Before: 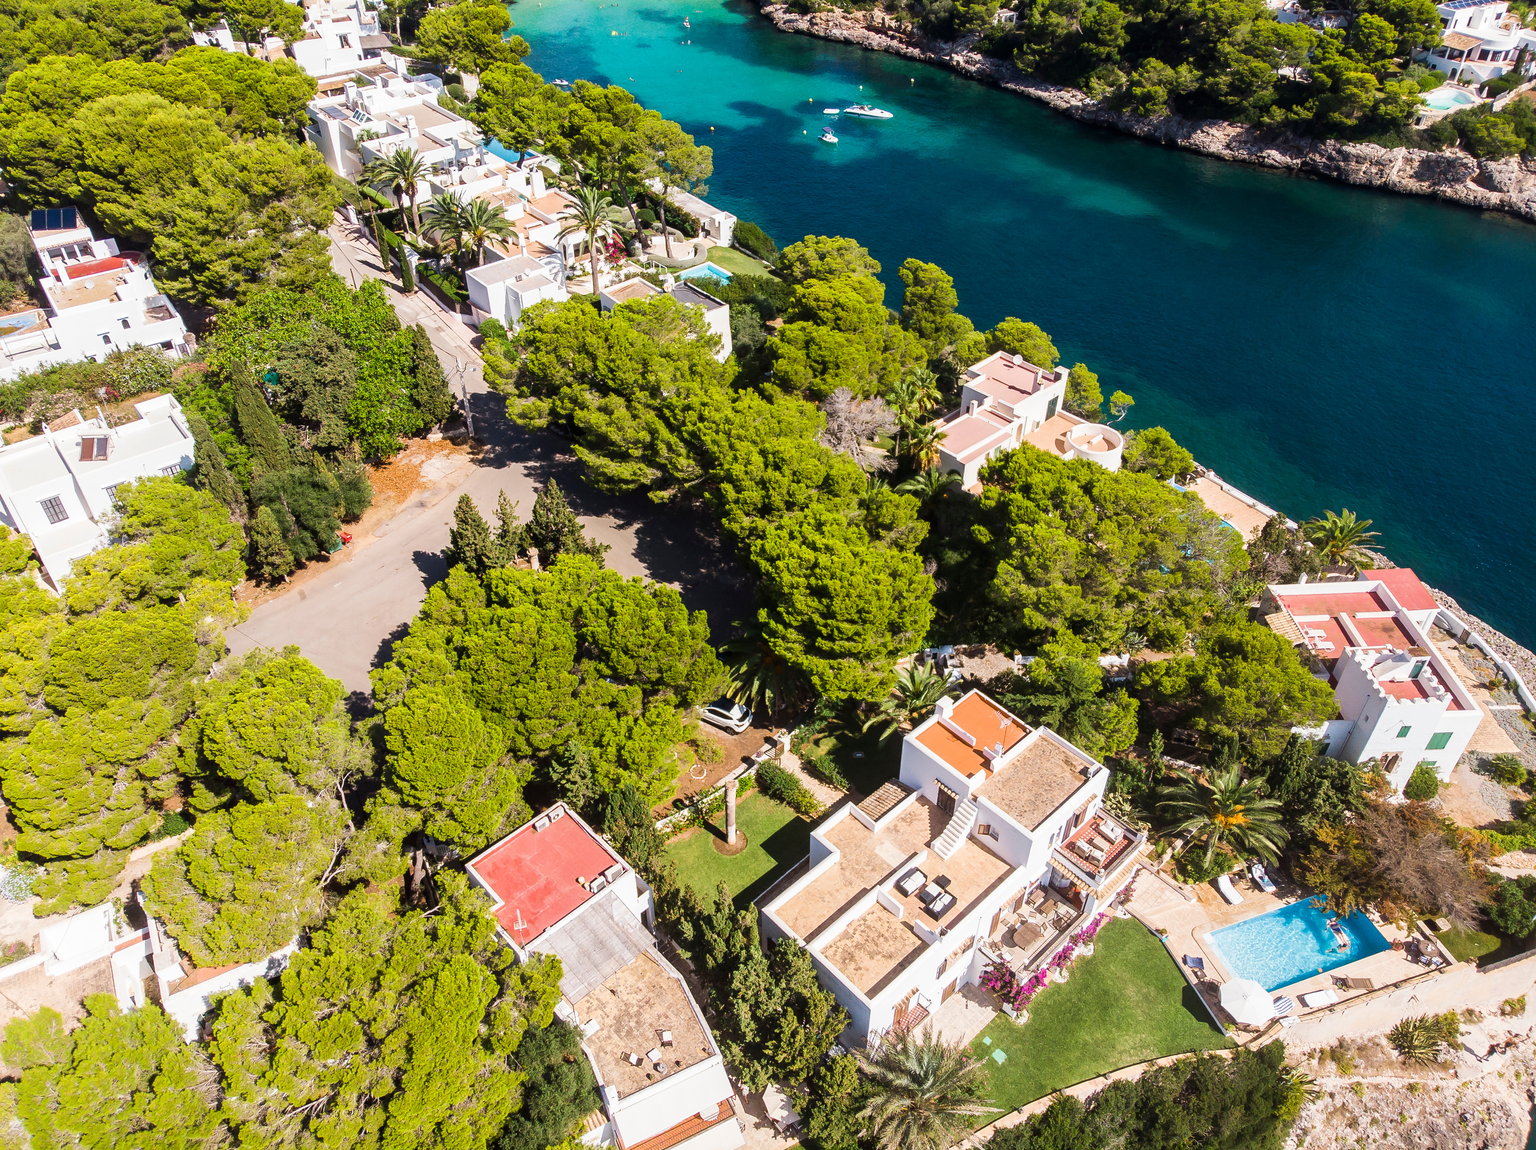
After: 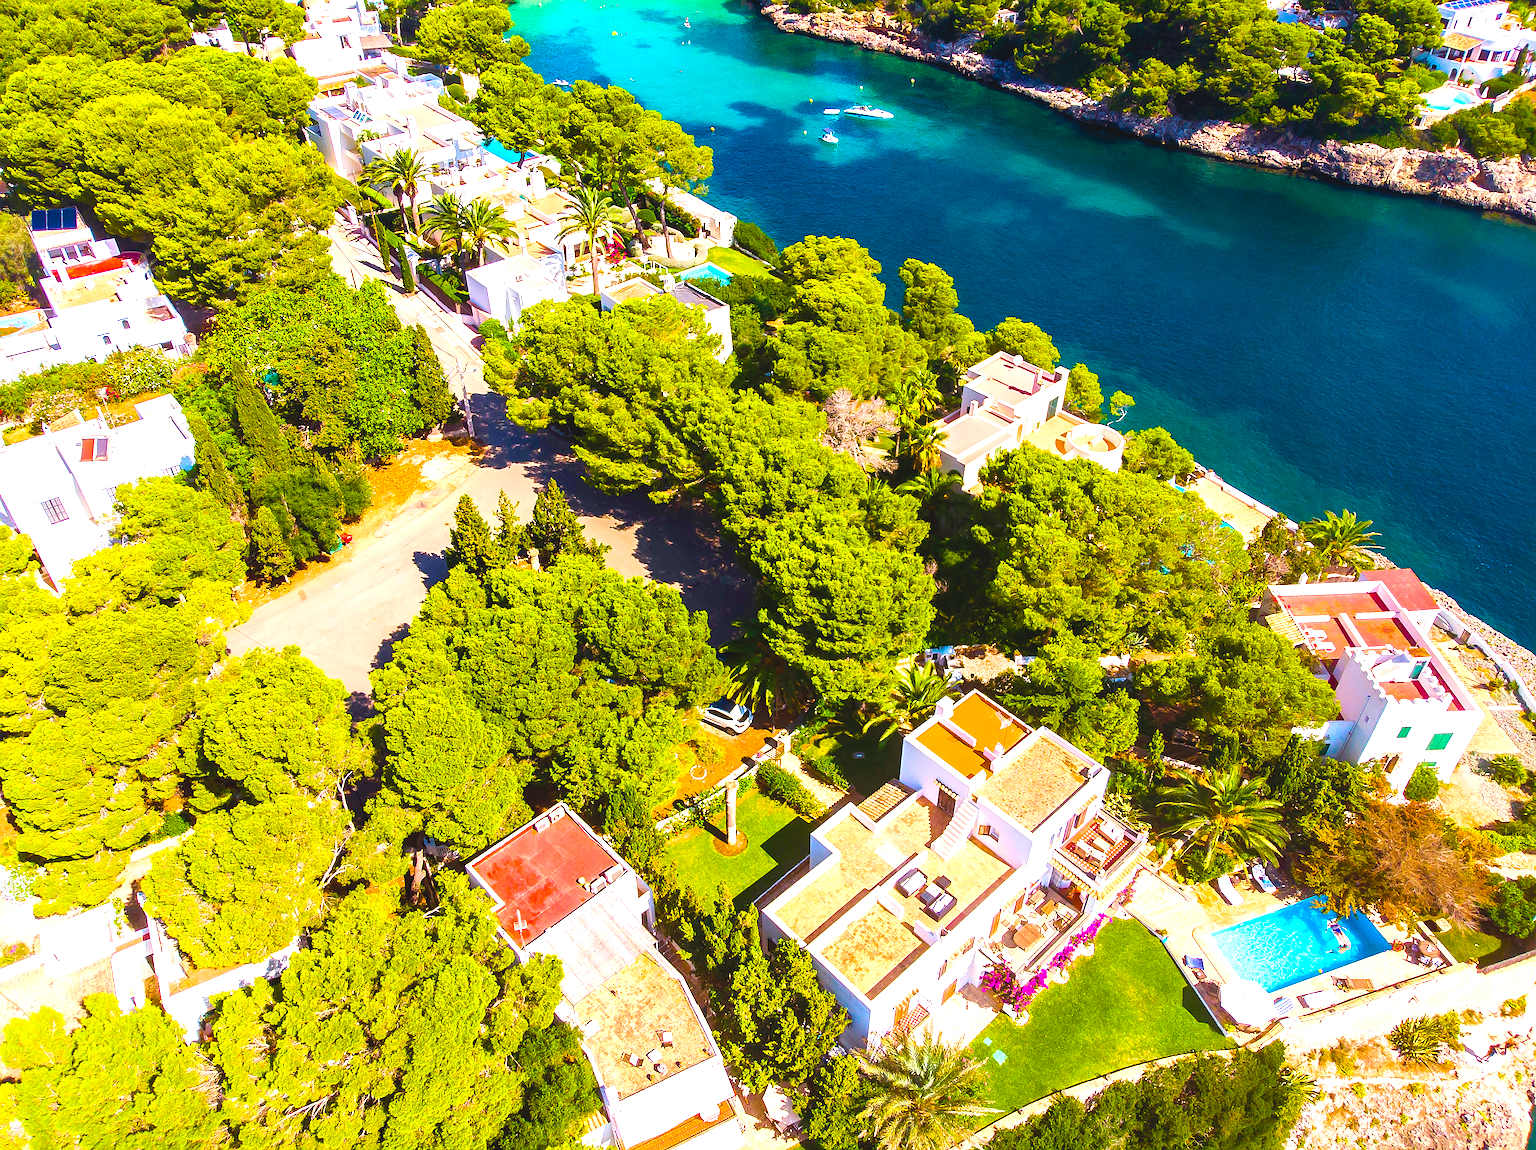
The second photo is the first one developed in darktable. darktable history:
tone equalizer: on, module defaults
contrast brightness saturation: contrast -0.1, brightness 0.05, saturation 0.08
sharpen: on, module defaults
base curve: curves: ch0 [(0, 0) (0.283, 0.295) (1, 1)], preserve colors none
color balance rgb: linear chroma grading › global chroma 25%, perceptual saturation grading › global saturation 40%, perceptual saturation grading › highlights -50%, perceptual saturation grading › shadows 30%, perceptual brilliance grading › global brilliance 25%, global vibrance 60%
